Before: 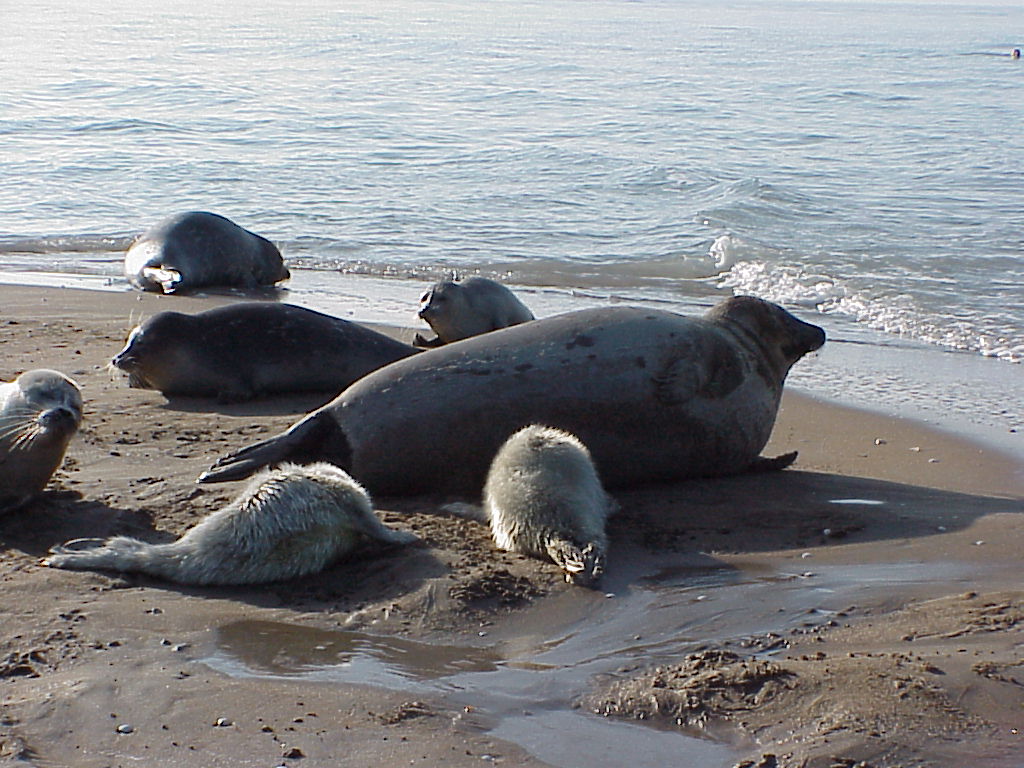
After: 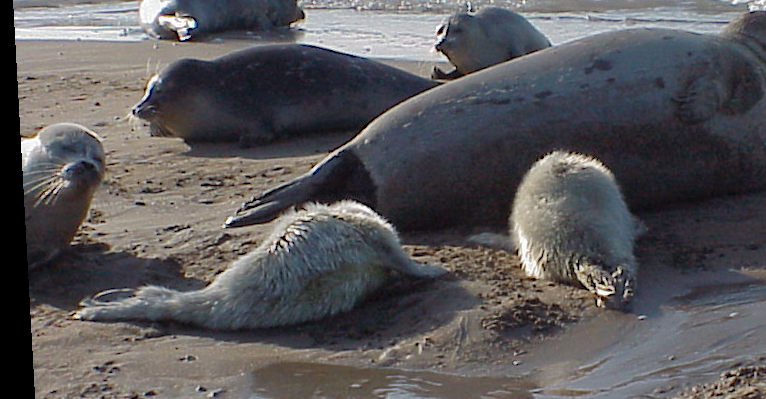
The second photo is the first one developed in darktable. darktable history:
crop: top 36.498%, right 27.964%, bottom 14.995%
shadows and highlights: on, module defaults
rotate and perspective: rotation -3.18°, automatic cropping off
